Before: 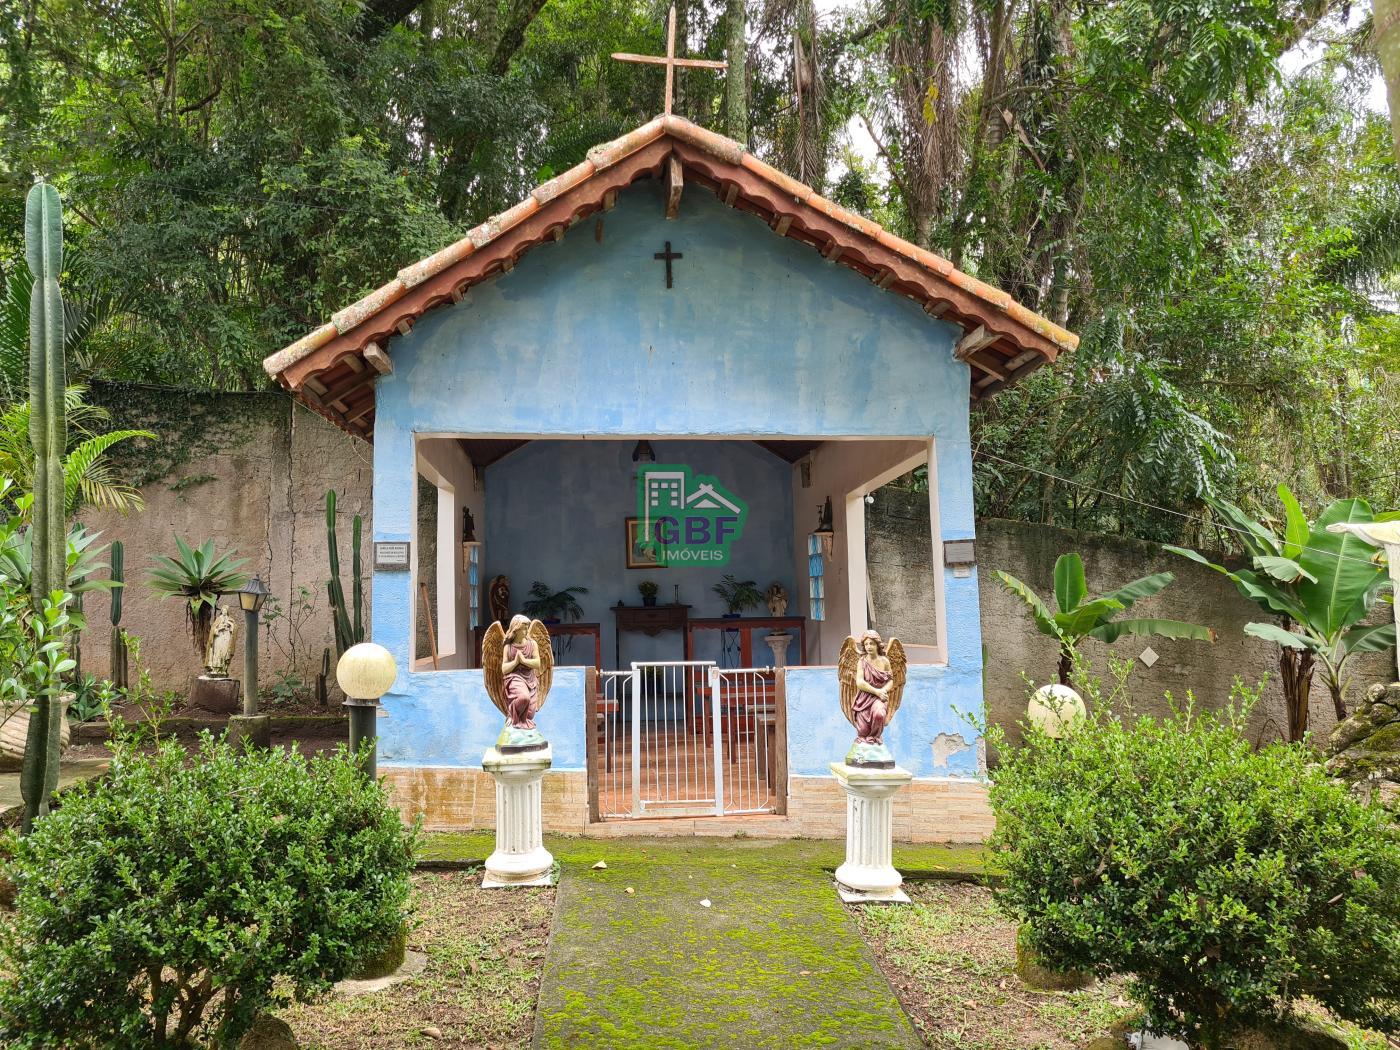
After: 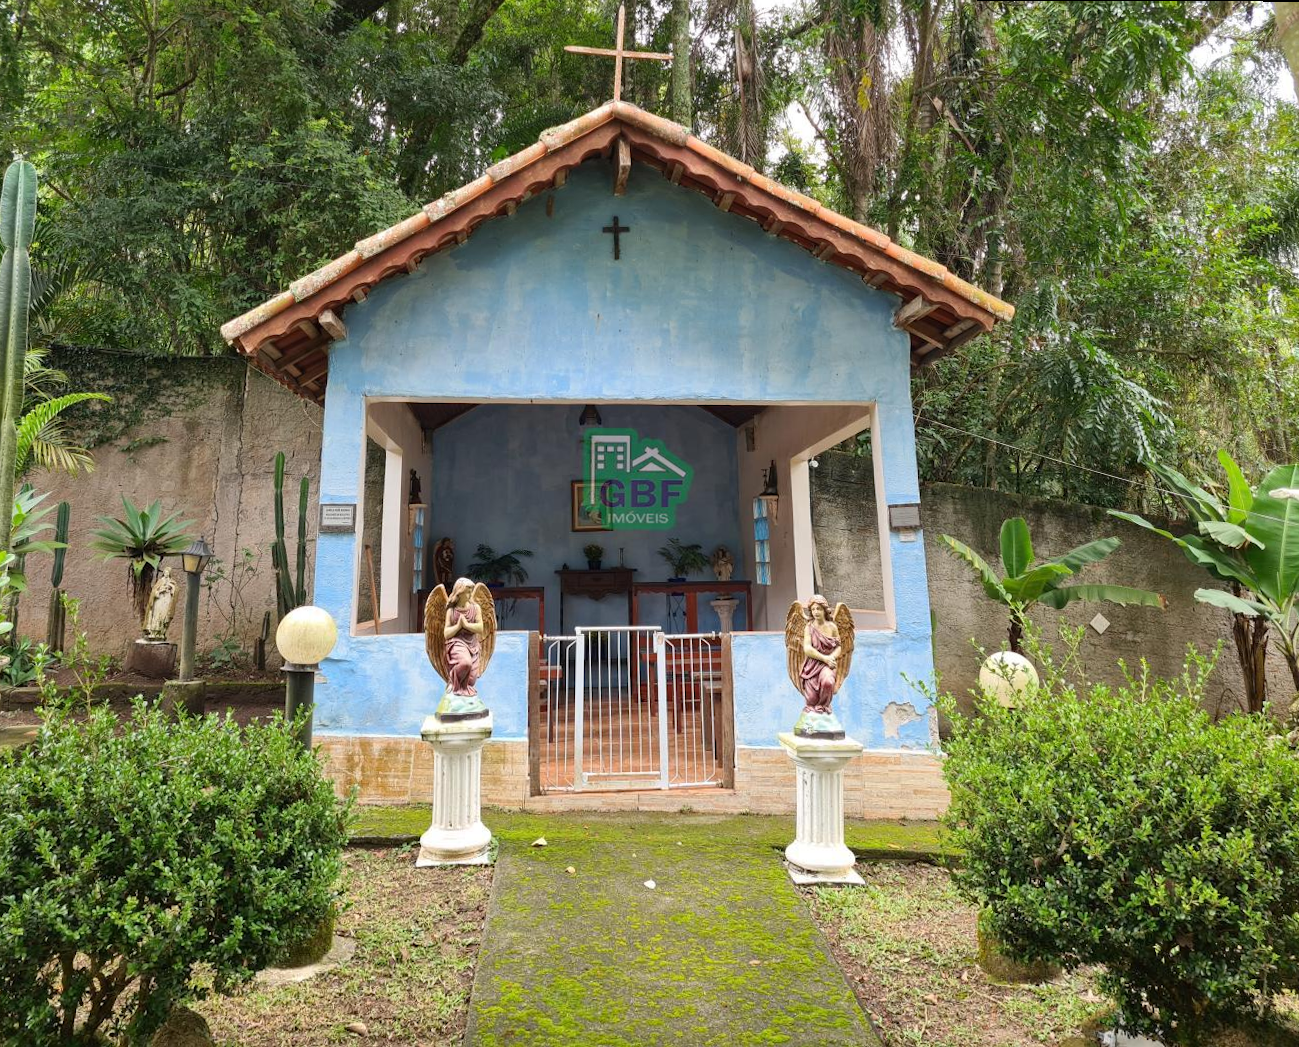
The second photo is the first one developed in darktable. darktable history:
crop and rotate: left 0.126%
rotate and perspective: rotation 0.215°, lens shift (vertical) -0.139, crop left 0.069, crop right 0.939, crop top 0.002, crop bottom 0.996
exposure: compensate highlight preservation false
